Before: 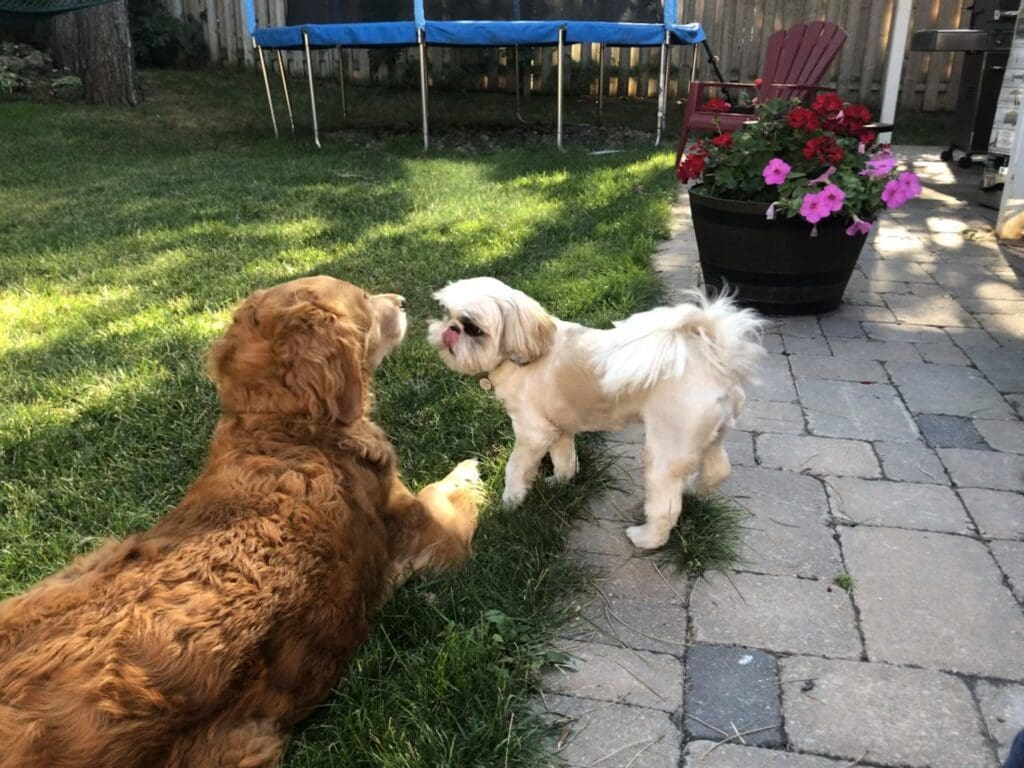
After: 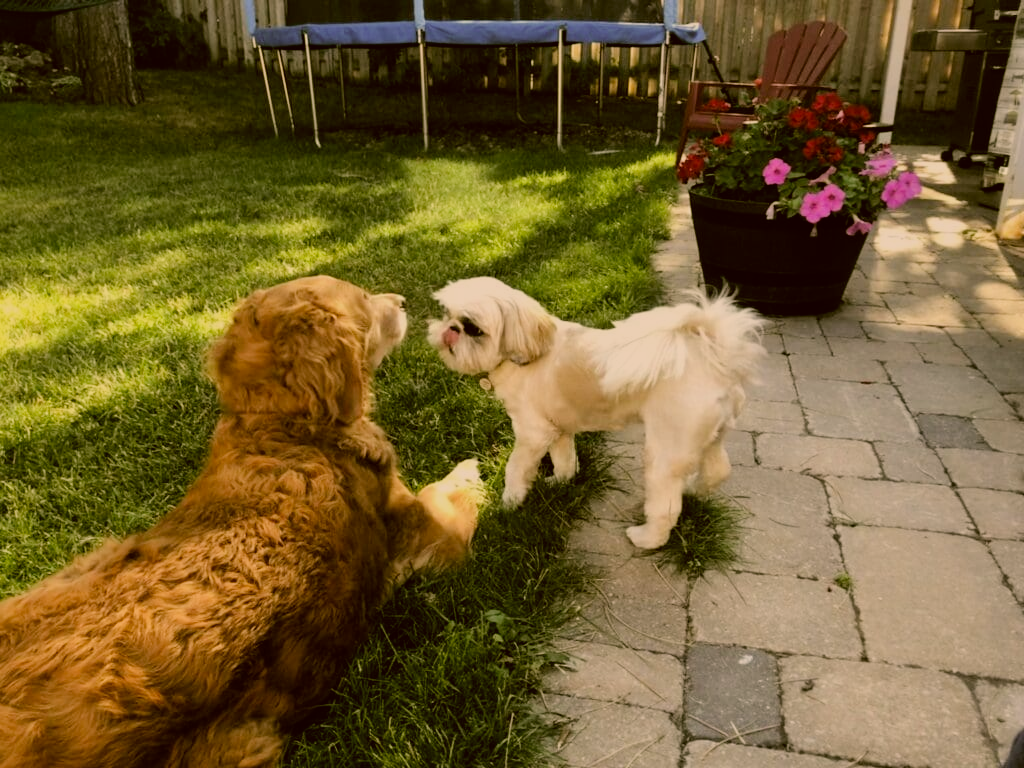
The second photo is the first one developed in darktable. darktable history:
filmic rgb: black relative exposure -7.65 EV, white relative exposure 4.56 EV, threshold 5.95 EV, hardness 3.61, enable highlight reconstruction true
color correction: highlights a* 8.71, highlights b* 15.72, shadows a* -0.363, shadows b* 26.31
